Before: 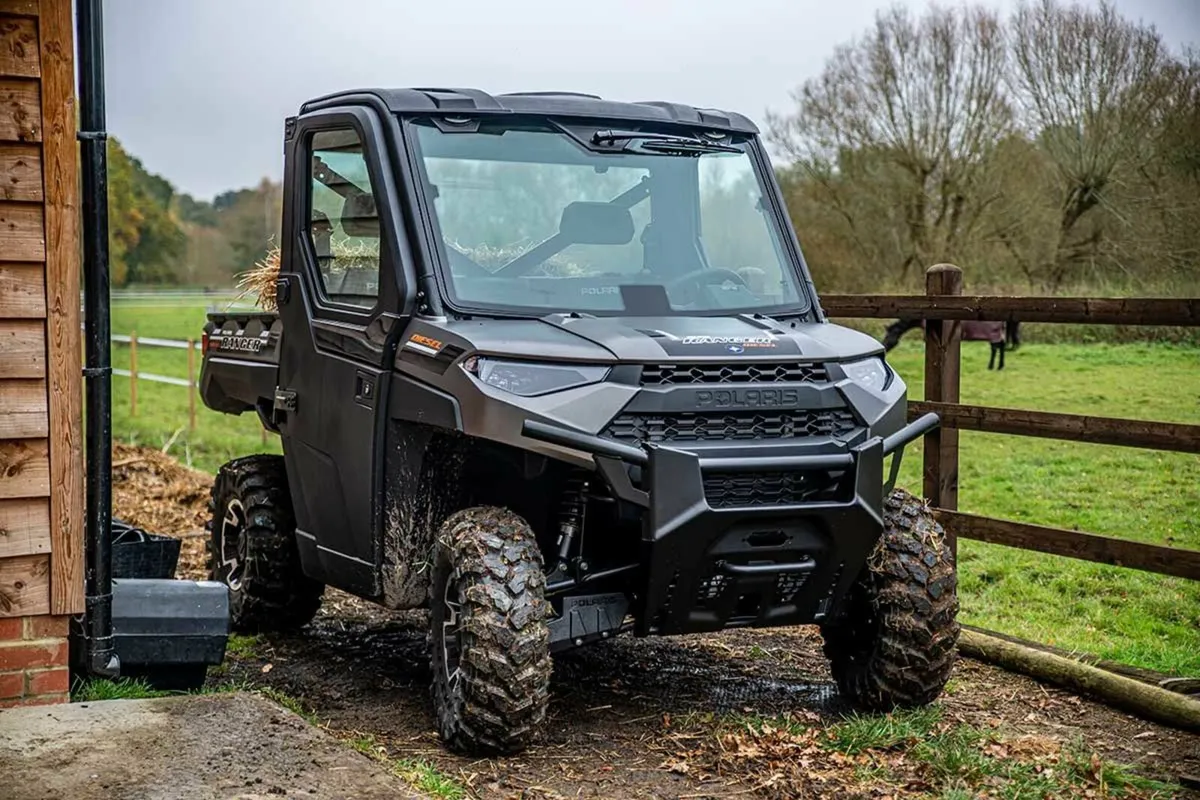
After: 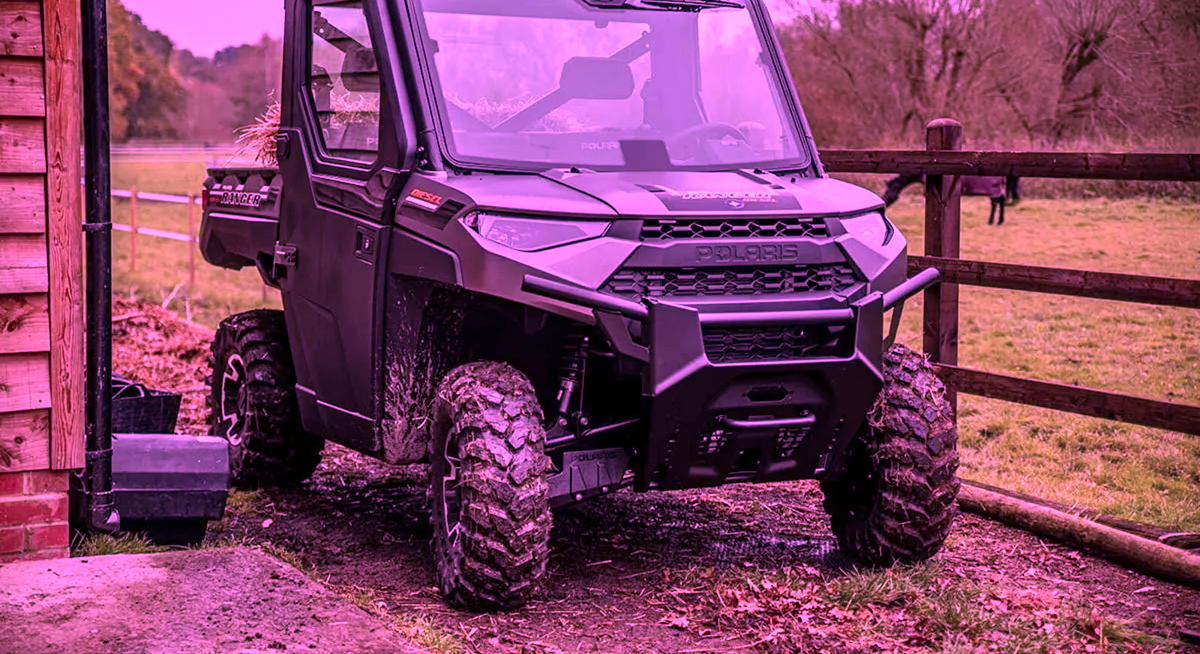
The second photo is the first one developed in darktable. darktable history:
crop and rotate: top 18.241%
color calibration: gray › normalize channels true, illuminant custom, x 0.261, y 0.519, temperature 7050.09 K, gamut compression 0
